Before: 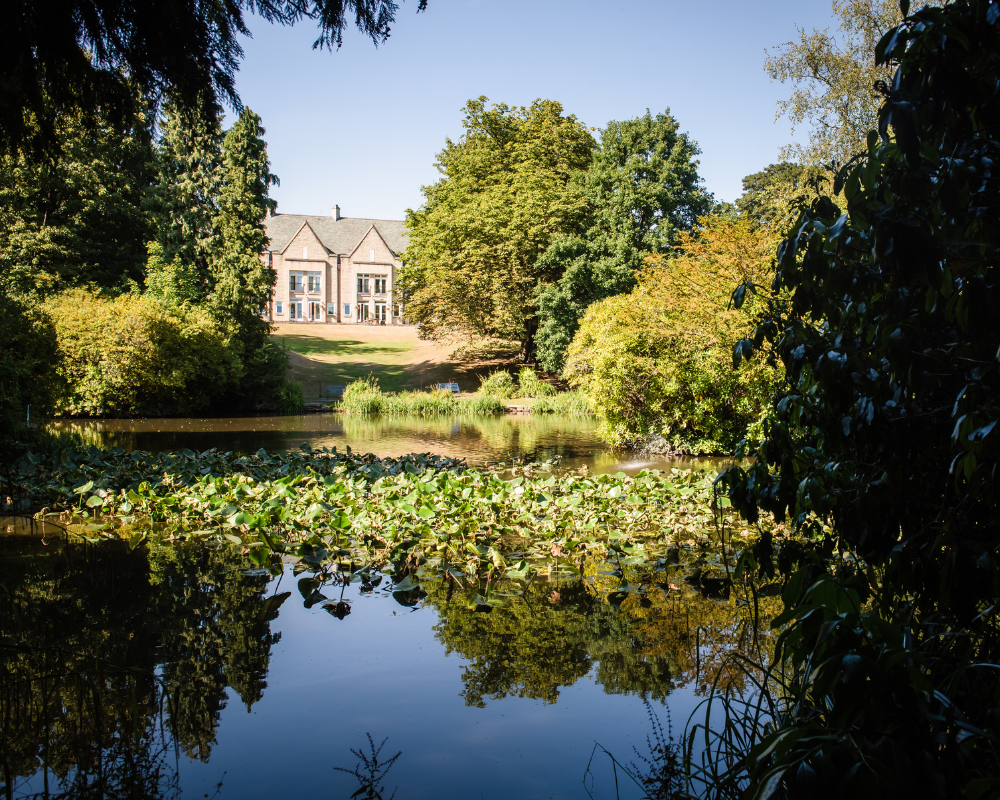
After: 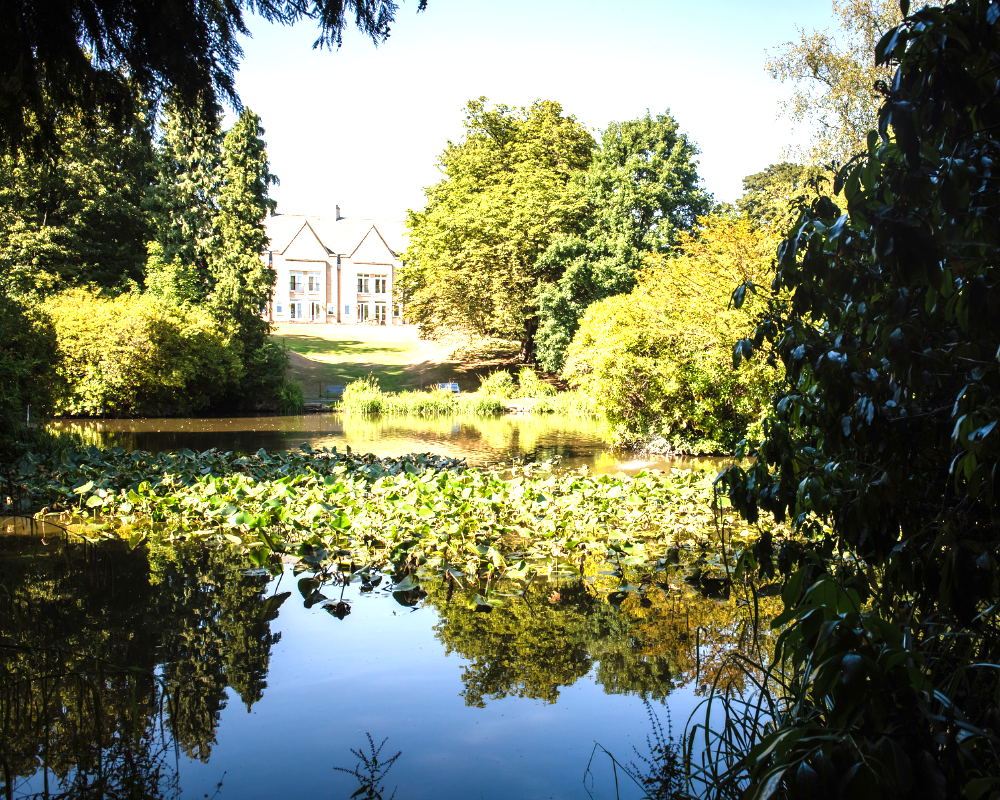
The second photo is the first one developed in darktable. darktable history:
exposure: exposure 1.136 EV, compensate exposure bias true, compensate highlight preservation false
